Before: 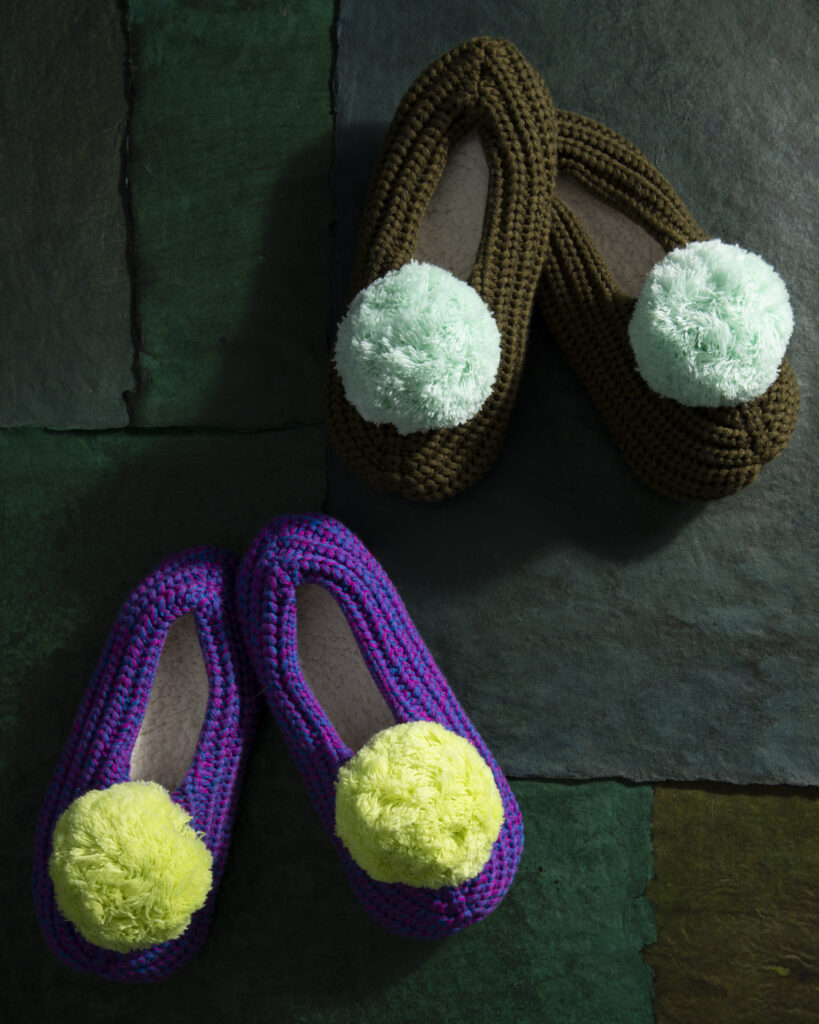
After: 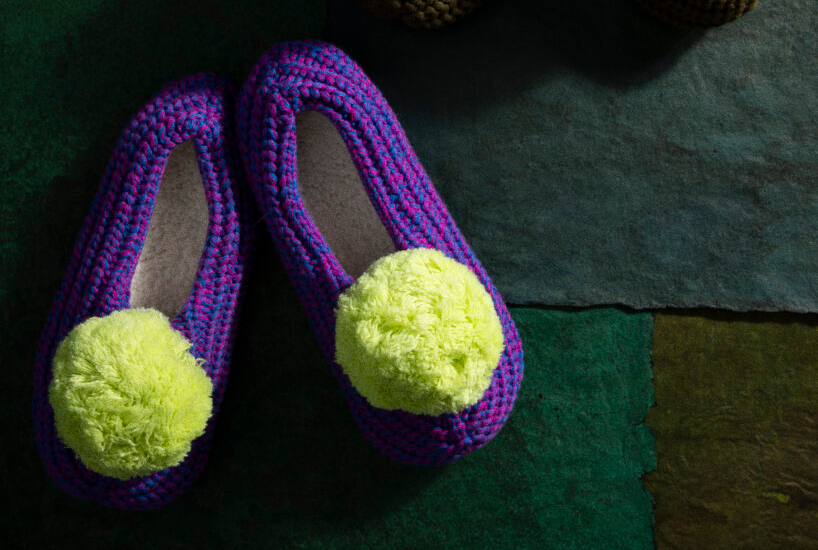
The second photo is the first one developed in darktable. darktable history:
crop and rotate: top 46.237%
grain: coarseness 3.21 ISO
